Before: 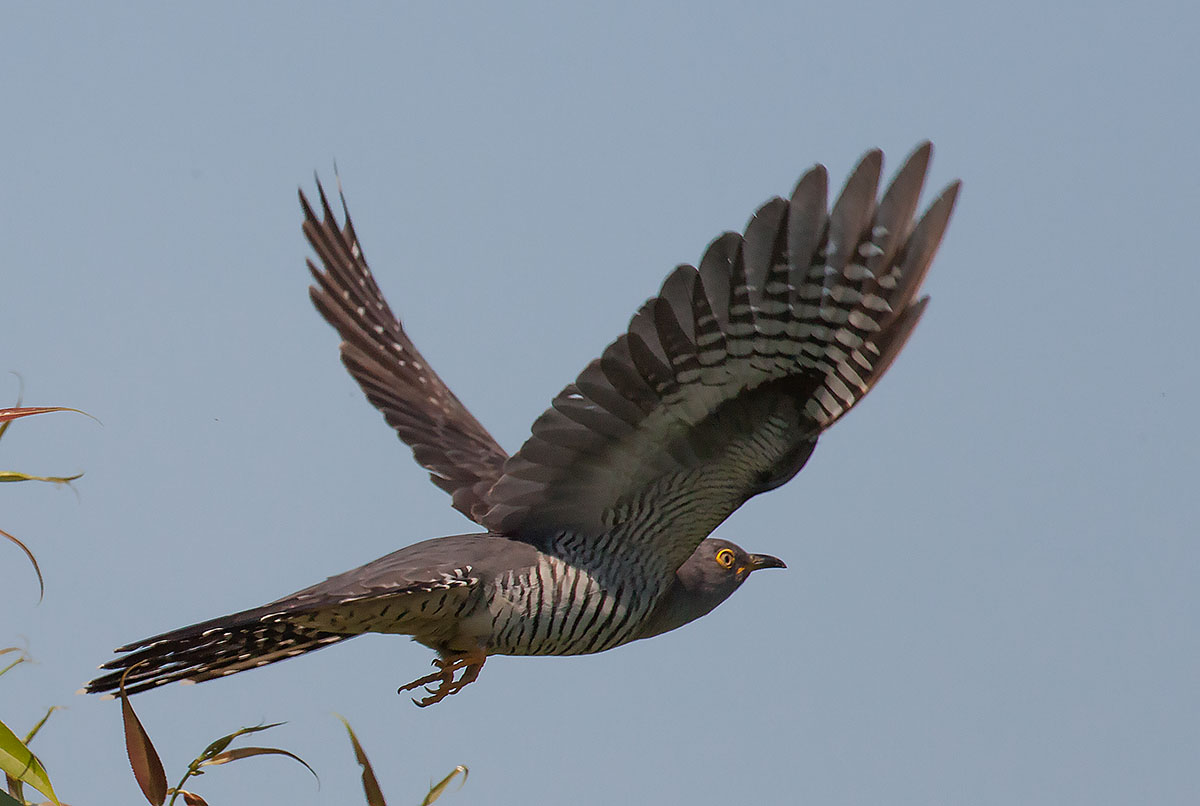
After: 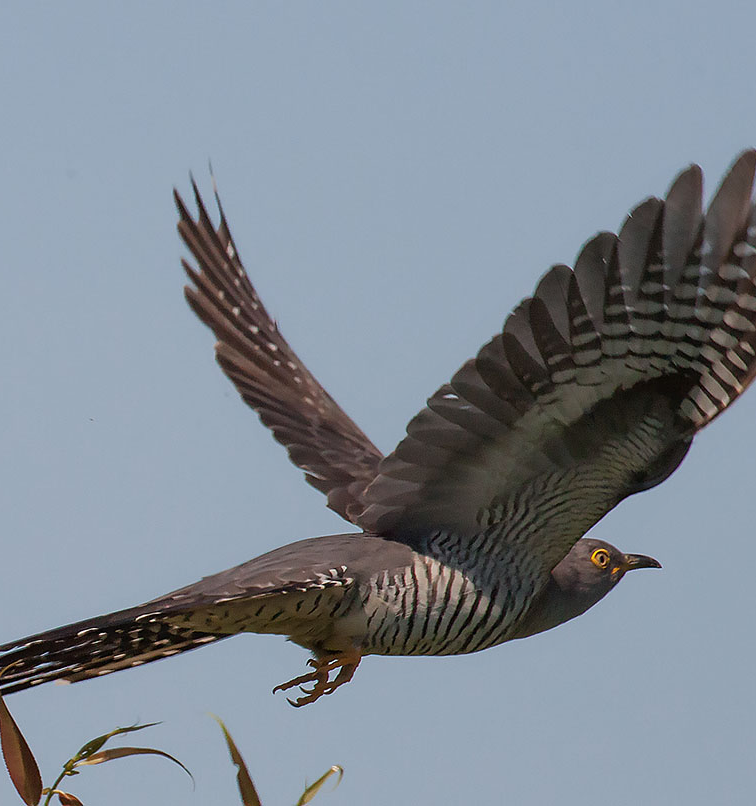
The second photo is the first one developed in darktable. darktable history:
crop: left 10.454%, right 26.476%
tone equalizer: on, module defaults
